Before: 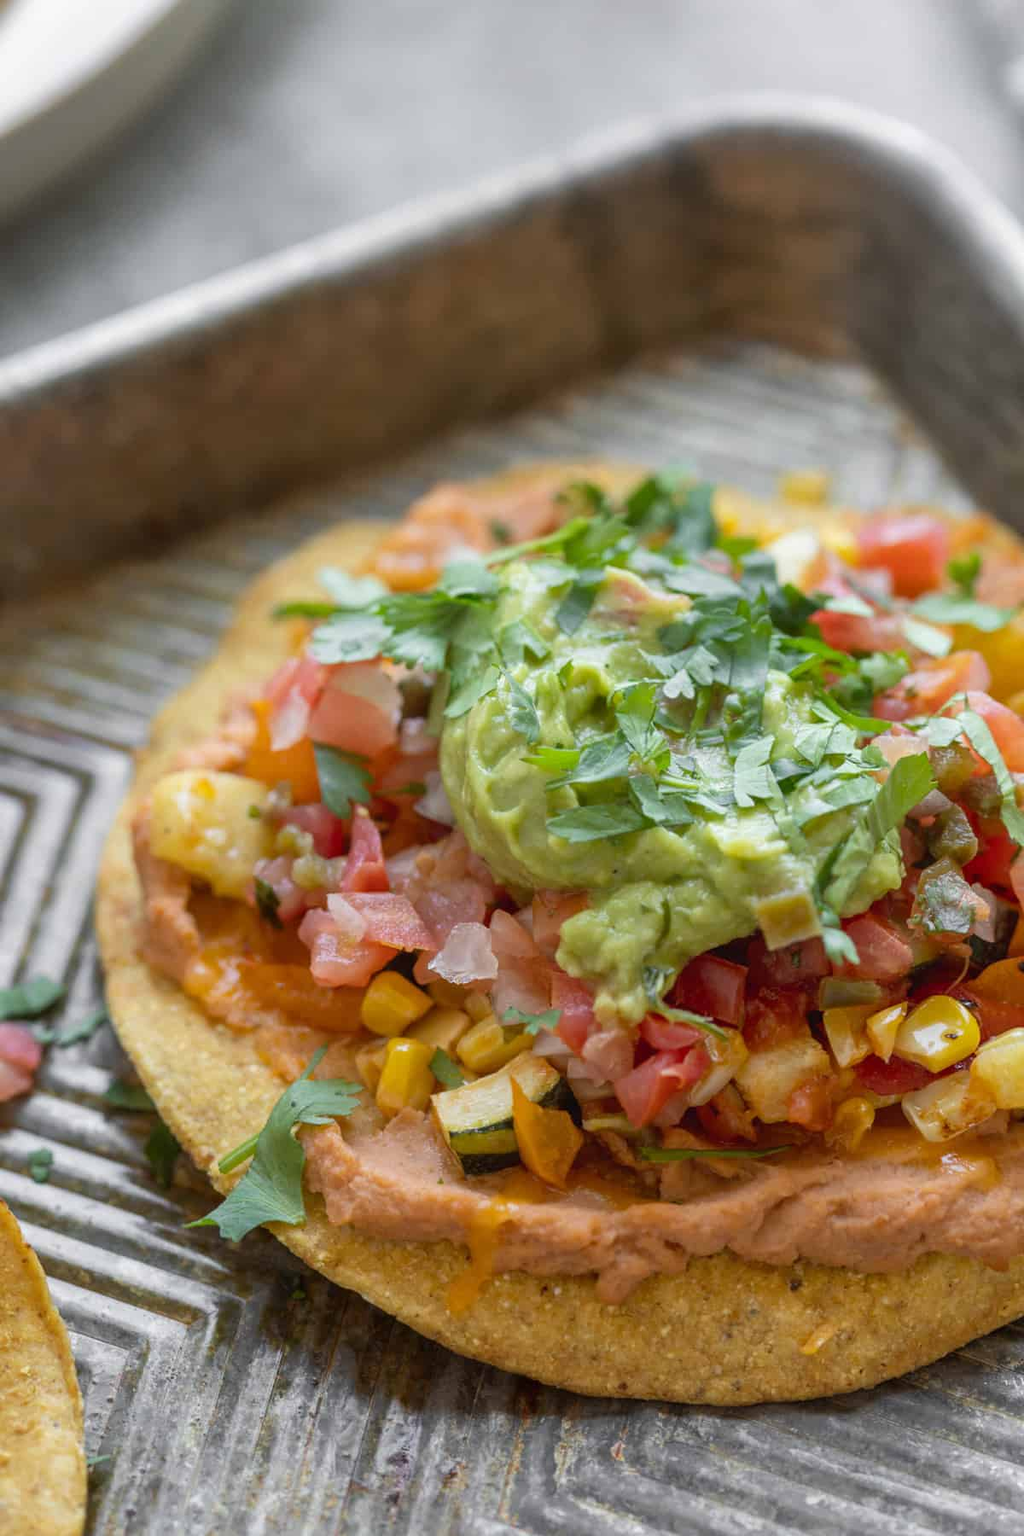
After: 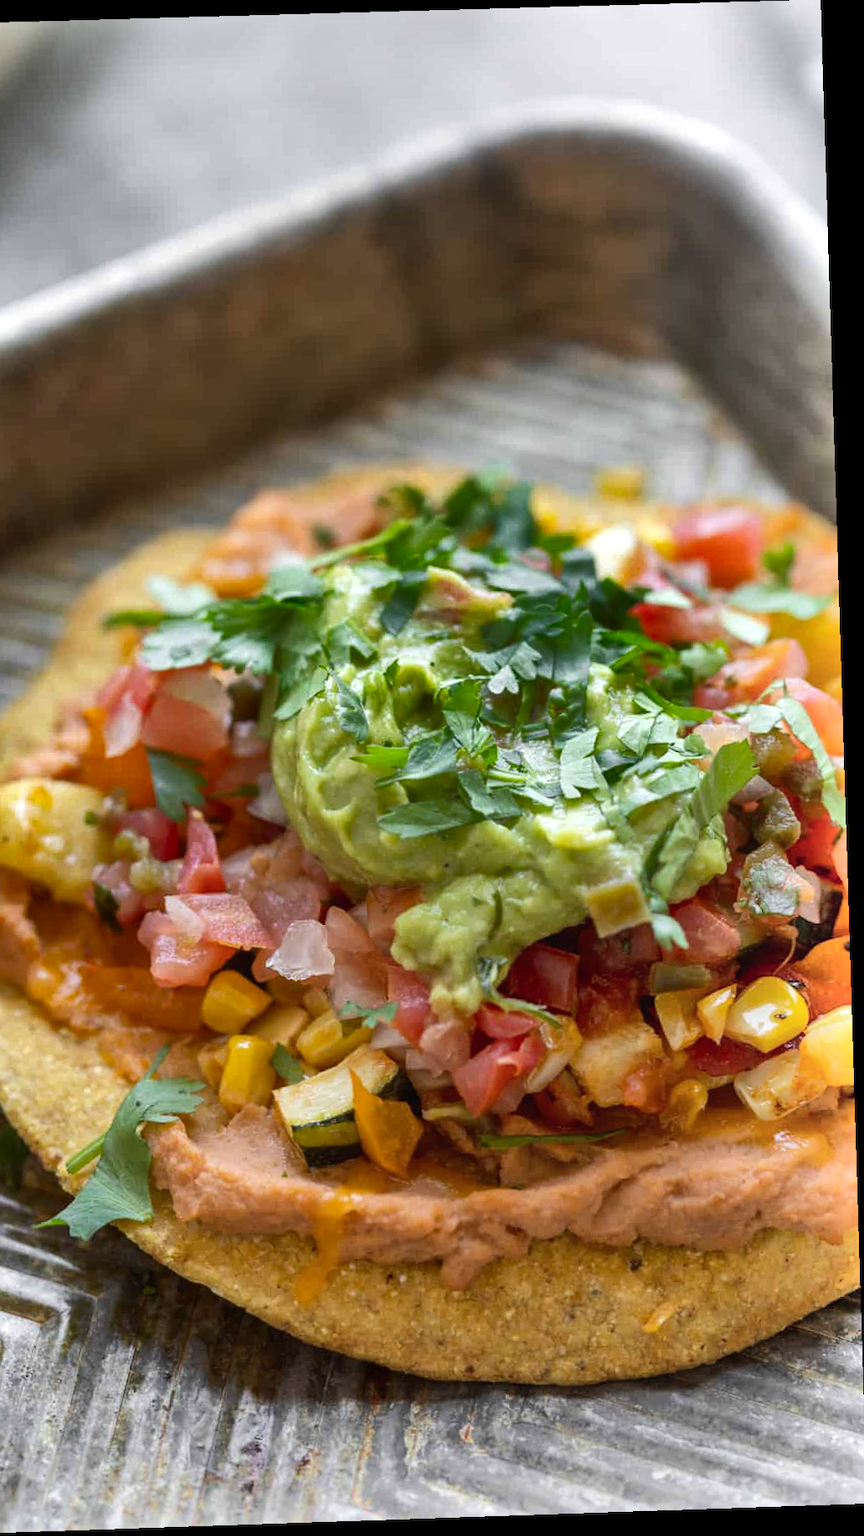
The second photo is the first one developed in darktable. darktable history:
rotate and perspective: rotation -1.77°, lens shift (horizontal) 0.004, automatic cropping off
tone equalizer: -8 EV -0.417 EV, -7 EV -0.389 EV, -6 EV -0.333 EV, -5 EV -0.222 EV, -3 EV 0.222 EV, -2 EV 0.333 EV, -1 EV 0.389 EV, +0 EV 0.417 EV, edges refinement/feathering 500, mask exposure compensation -1.57 EV, preserve details no
crop: left 17.582%, bottom 0.031%
shadows and highlights: radius 123.98, shadows 100, white point adjustment -3, highlights -100, highlights color adjustment 89.84%, soften with gaussian
